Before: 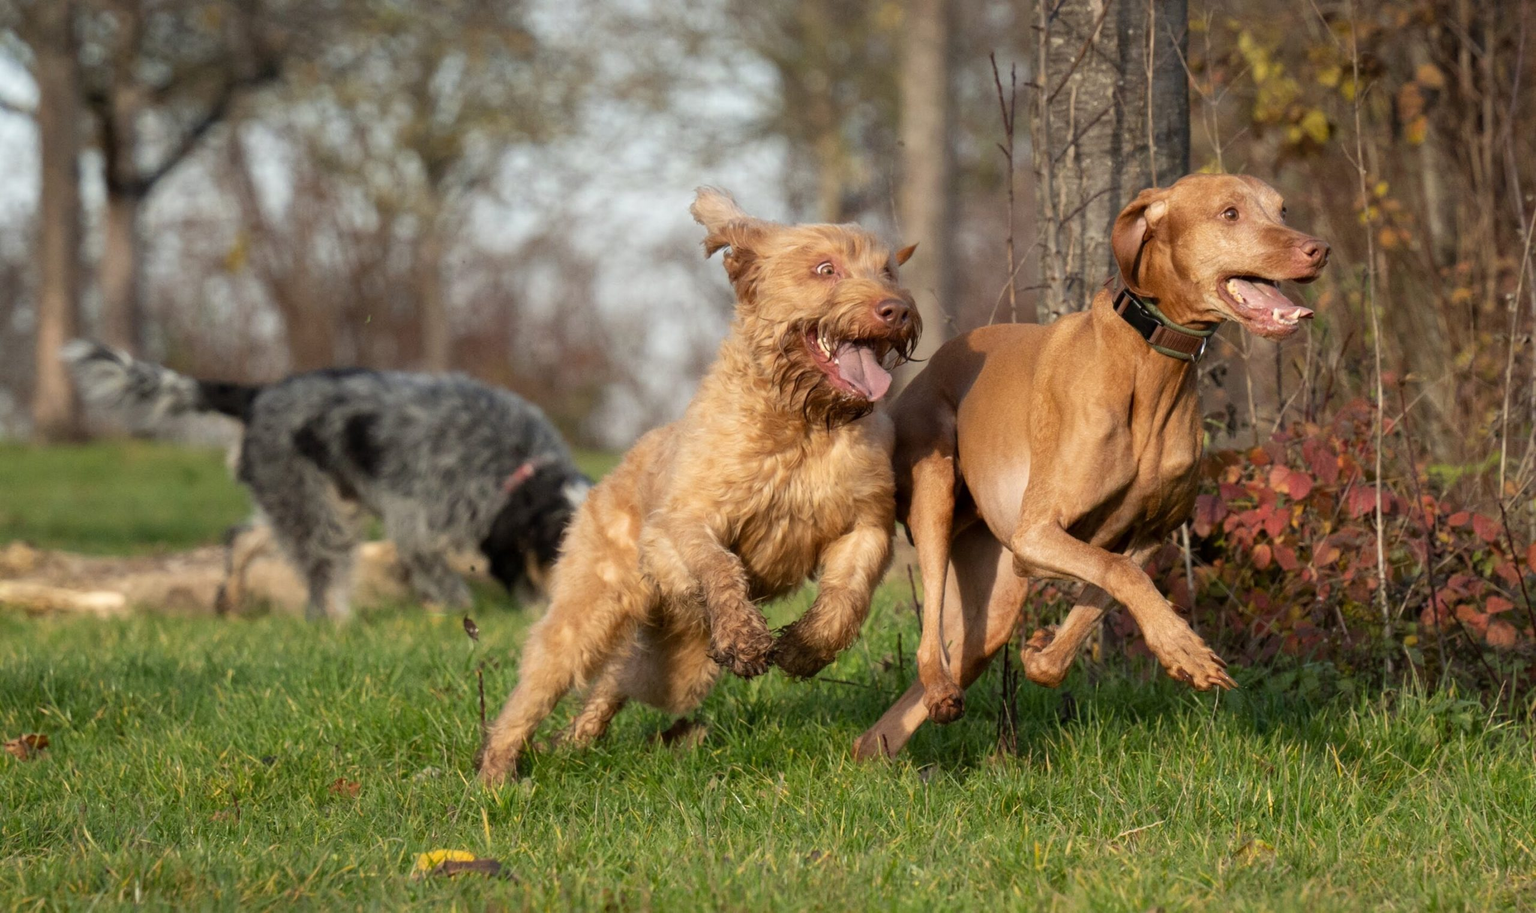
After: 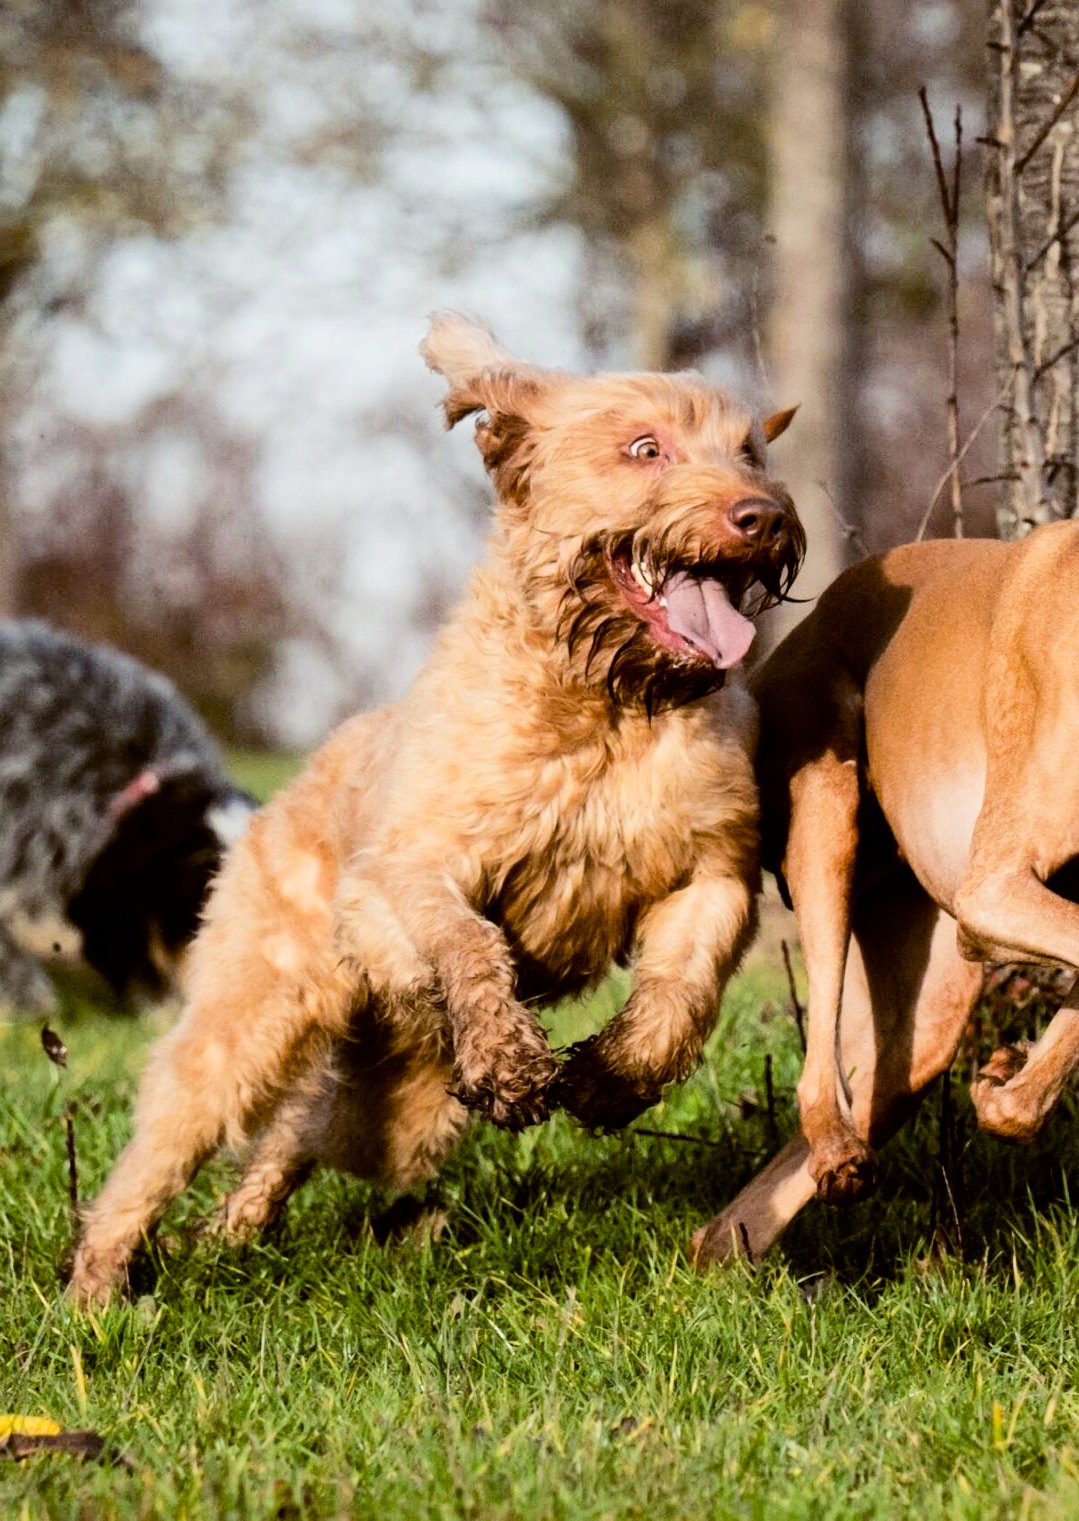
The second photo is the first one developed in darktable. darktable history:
crop: left 28.583%, right 29.231%
color balance: lift [1, 1.015, 1.004, 0.985], gamma [1, 0.958, 0.971, 1.042], gain [1, 0.956, 0.977, 1.044]
contrast brightness saturation: contrast 0.04, saturation 0.16
filmic rgb: black relative exposure -5 EV, hardness 2.88, contrast 1.3, highlights saturation mix -30%
tone equalizer: -8 EV -0.75 EV, -7 EV -0.7 EV, -6 EV -0.6 EV, -5 EV -0.4 EV, -3 EV 0.4 EV, -2 EV 0.6 EV, -1 EV 0.7 EV, +0 EV 0.75 EV, edges refinement/feathering 500, mask exposure compensation -1.57 EV, preserve details no
